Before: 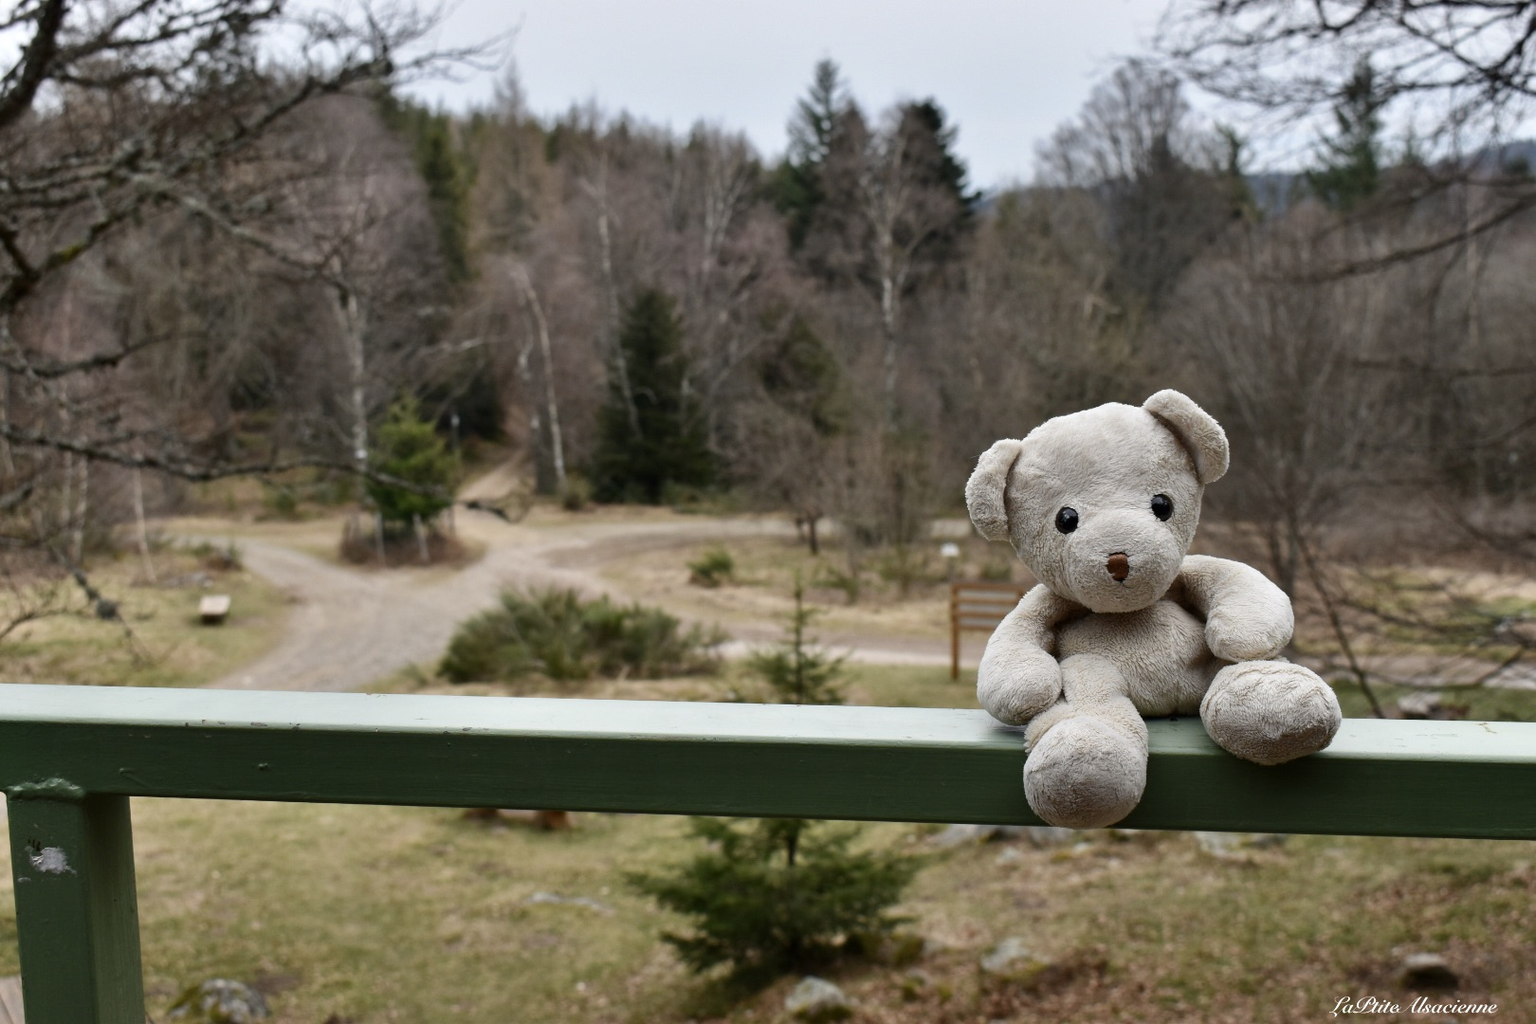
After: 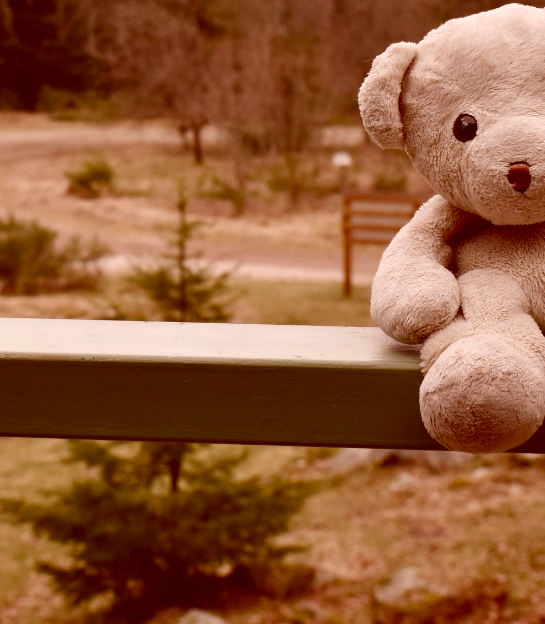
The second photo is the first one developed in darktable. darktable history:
color balance rgb: perceptual saturation grading › global saturation 20%, perceptual saturation grading › highlights -49.669%, perceptual saturation grading › shadows 26.204%
crop: left 40.757%, top 39.011%, right 25.597%, bottom 3.142%
color correction: highlights a* 9.36, highlights b* 8.96, shadows a* 39.73, shadows b* 39.45, saturation 0.809
